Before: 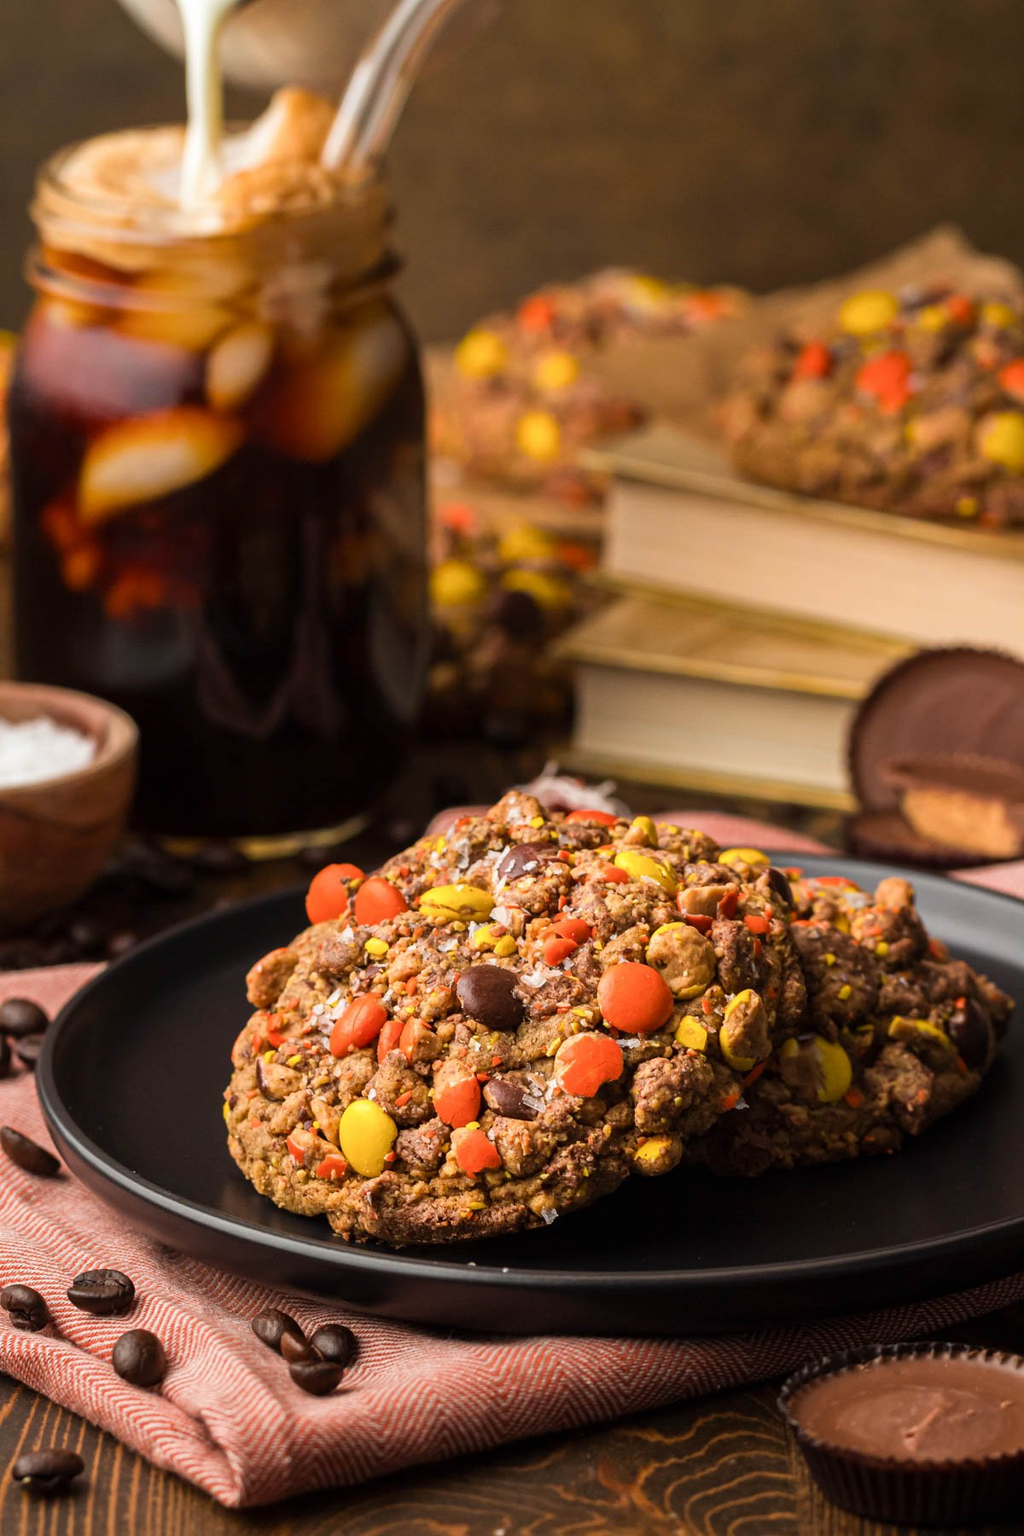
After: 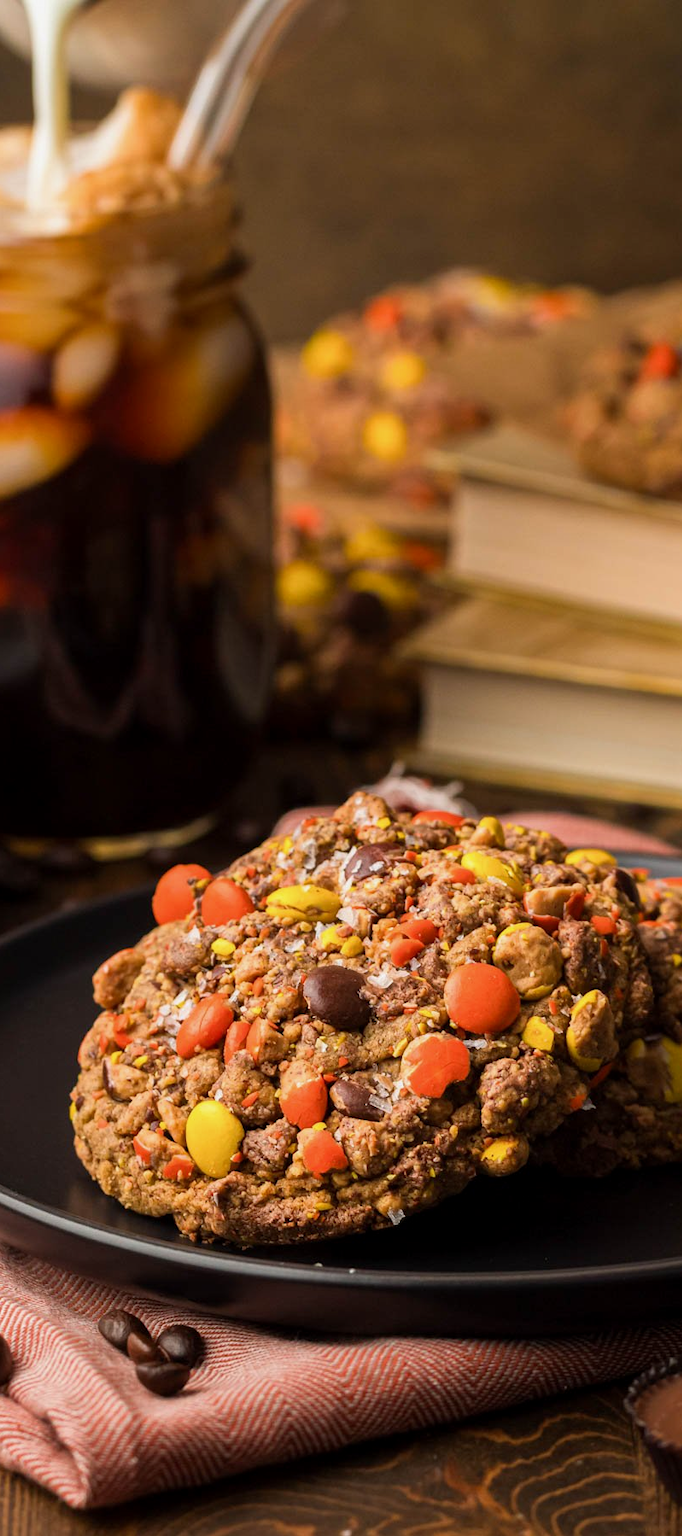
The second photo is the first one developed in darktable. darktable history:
exposure: black level correction 0.001, exposure -0.125 EV, compensate exposure bias true, compensate highlight preservation false
crop and rotate: left 15.055%, right 18.278%
